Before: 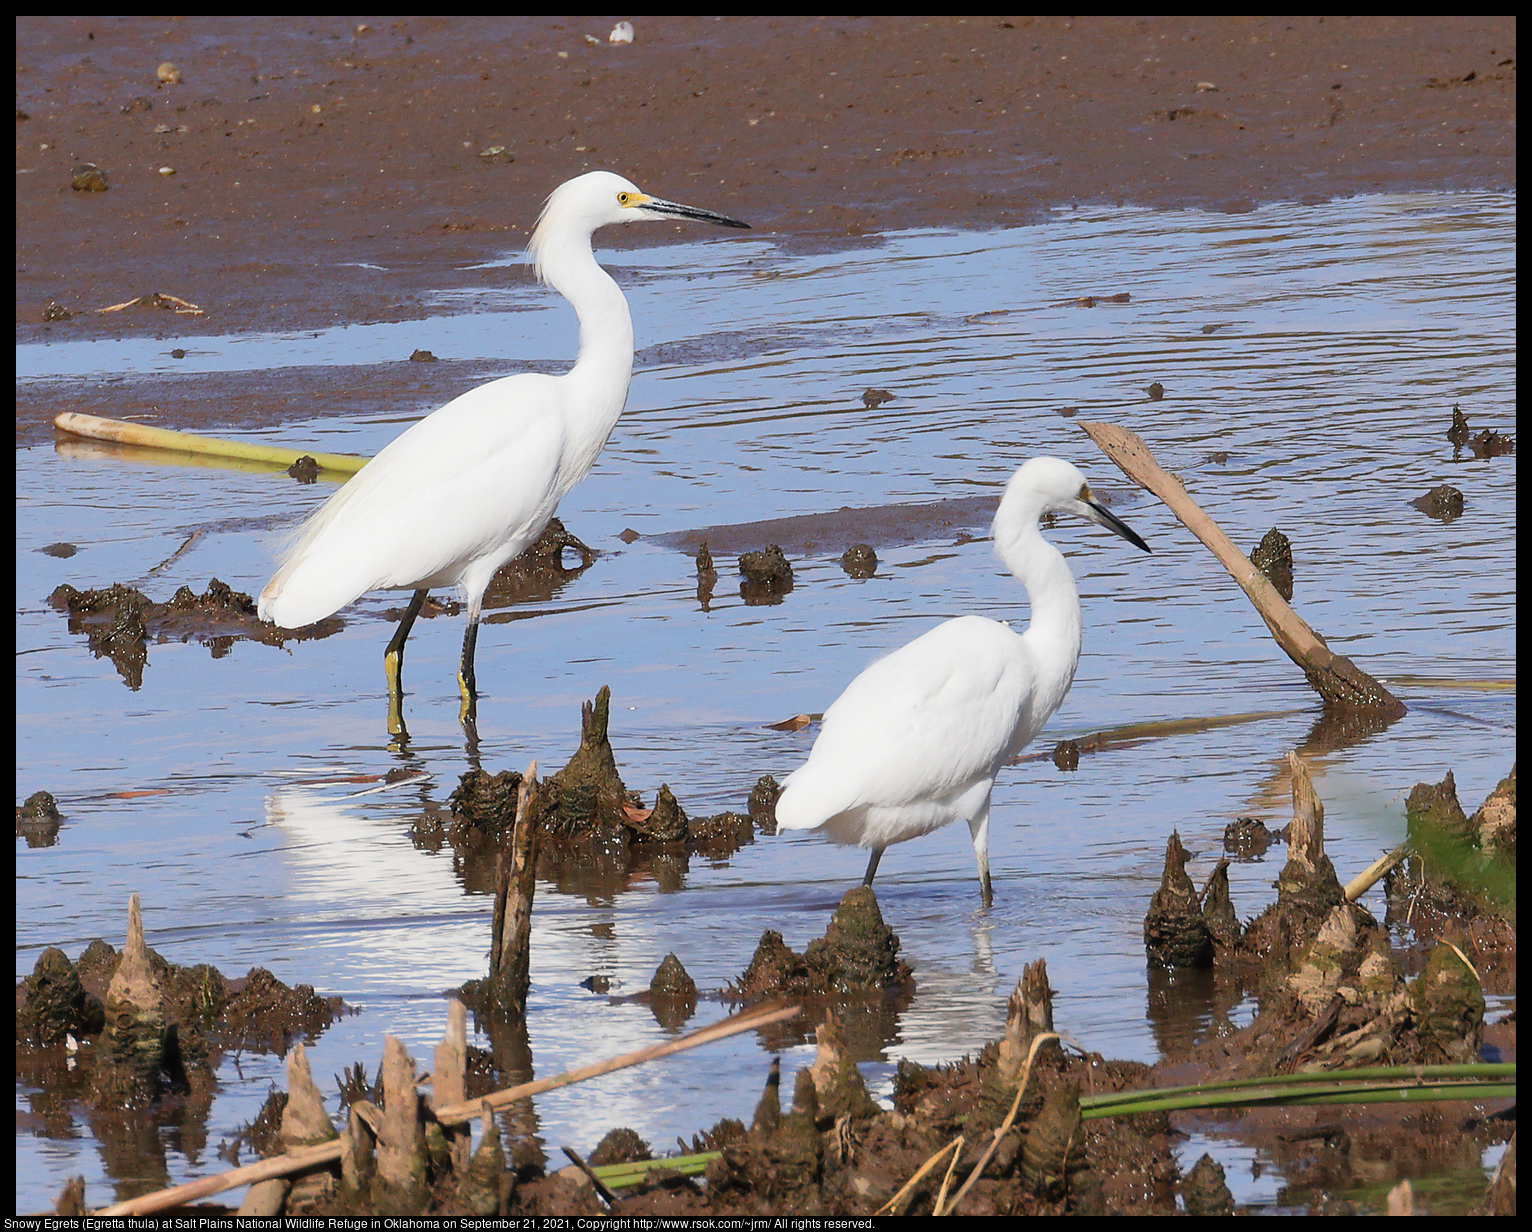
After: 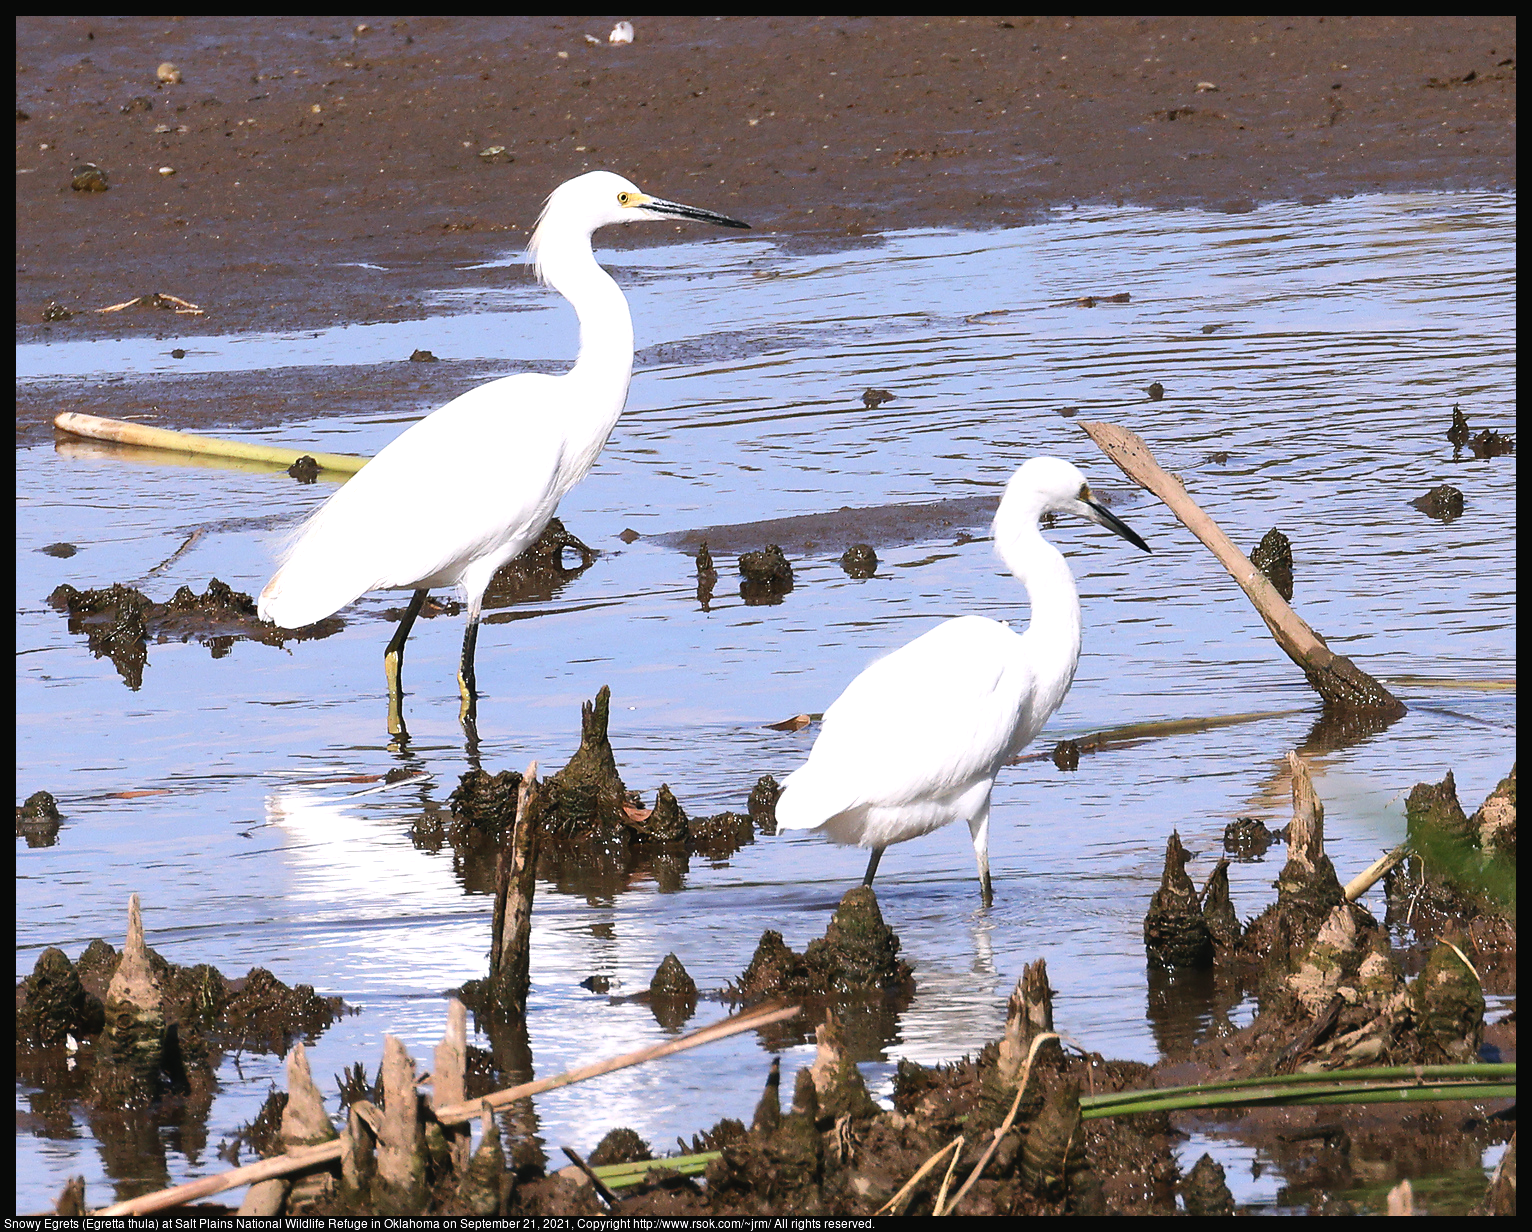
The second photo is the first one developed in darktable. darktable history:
color balance rgb: shadows lift › chroma 2%, shadows lift › hue 135.47°, highlights gain › chroma 2%, highlights gain › hue 291.01°, global offset › luminance 0.5%, perceptual saturation grading › global saturation -10.8%, perceptual saturation grading › highlights -26.83%, perceptual saturation grading › shadows 21.25%, perceptual brilliance grading › highlights 17.77%, perceptual brilliance grading › mid-tones 31.71%, perceptual brilliance grading › shadows -31.01%, global vibrance 24.91%
white balance: emerald 1
